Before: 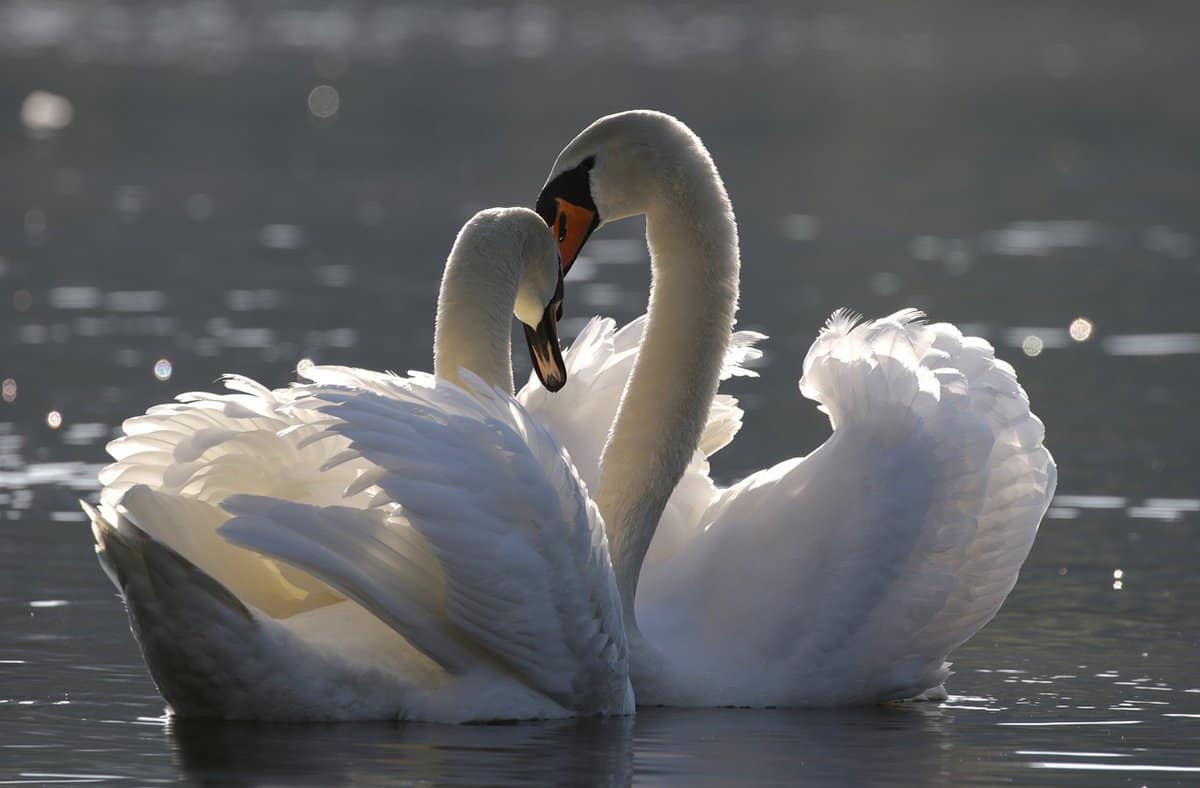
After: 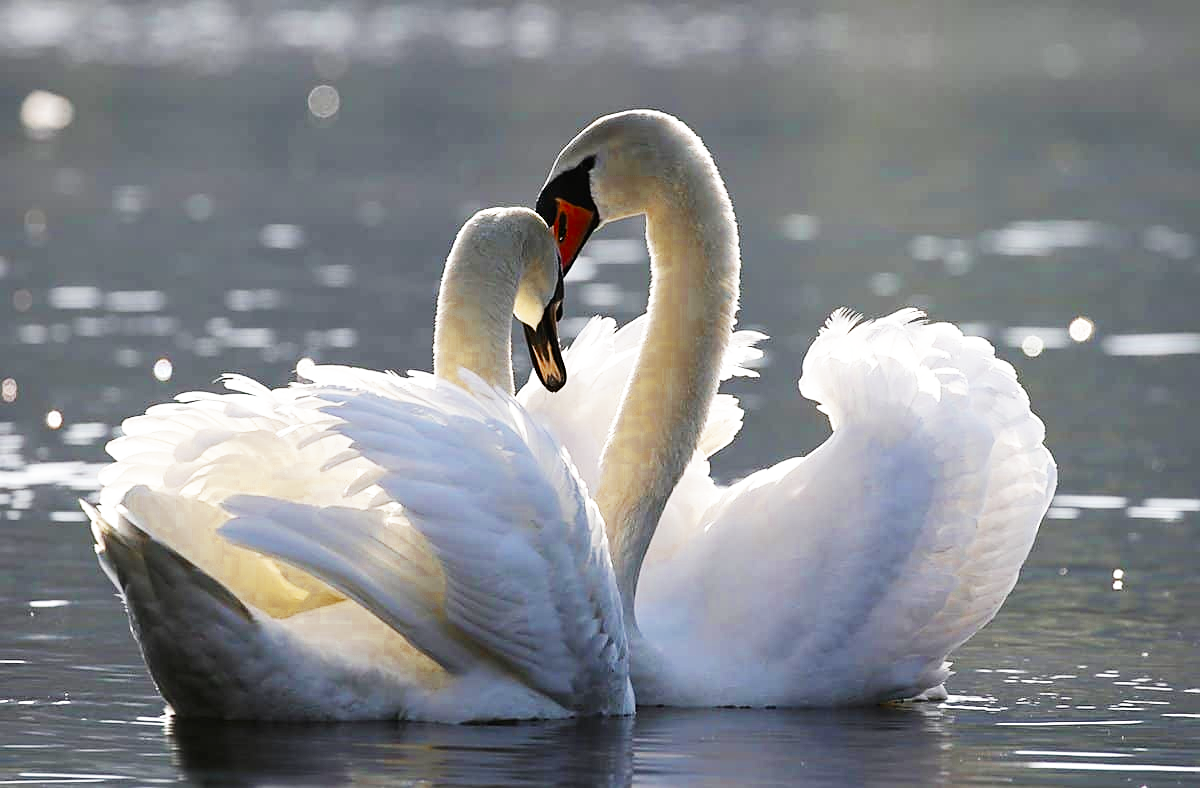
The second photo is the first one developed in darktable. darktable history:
color zones: curves: ch0 [(0.11, 0.396) (0.195, 0.36) (0.25, 0.5) (0.303, 0.412) (0.357, 0.544) (0.75, 0.5) (0.967, 0.328)]; ch1 [(0, 0.468) (0.112, 0.512) (0.202, 0.6) (0.25, 0.5) (0.307, 0.352) (0.357, 0.544) (0.75, 0.5) (0.963, 0.524)]
sharpen: radius 1.864, amount 0.398, threshold 1.271
base curve: curves: ch0 [(0, 0) (0.007, 0.004) (0.027, 0.03) (0.046, 0.07) (0.207, 0.54) (0.442, 0.872) (0.673, 0.972) (1, 1)], preserve colors none
color balance: output saturation 98.5%
